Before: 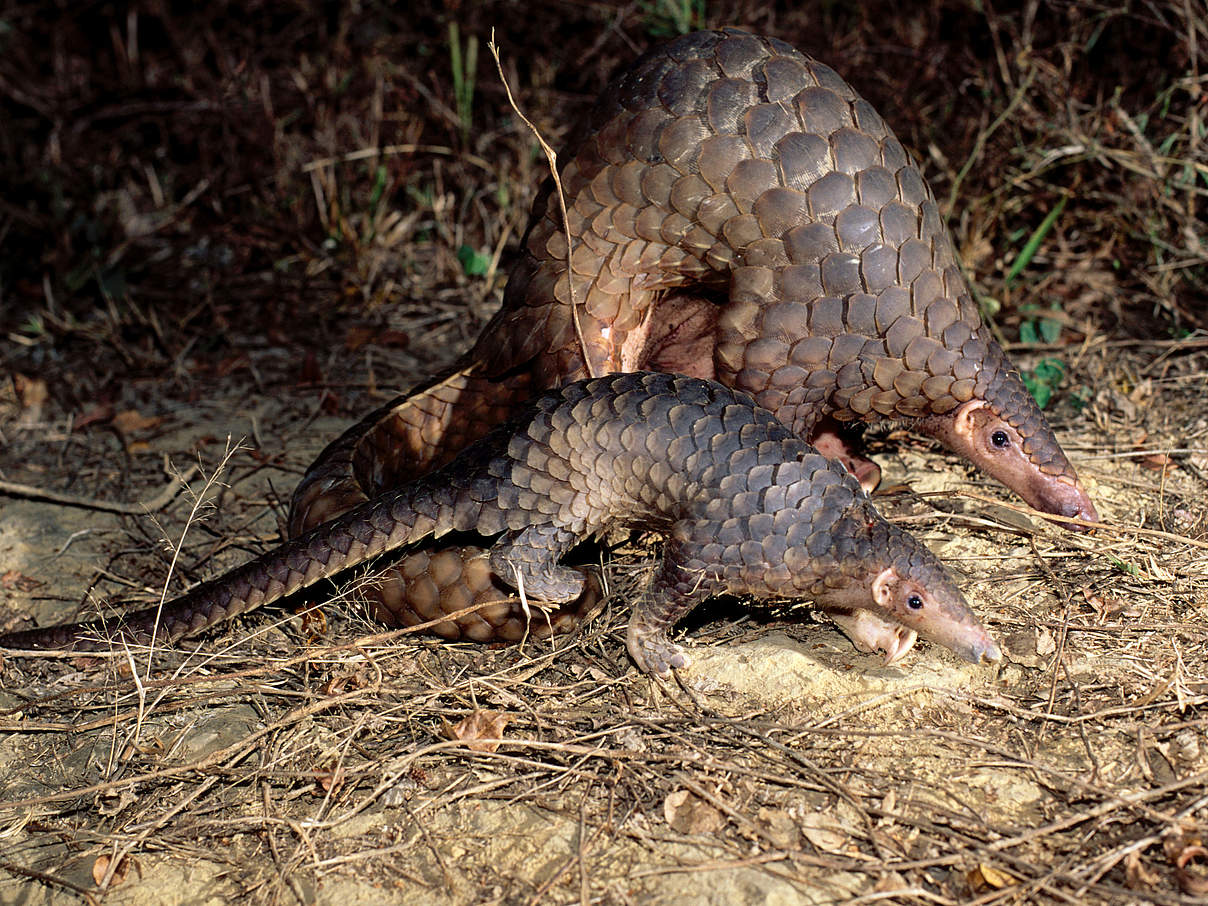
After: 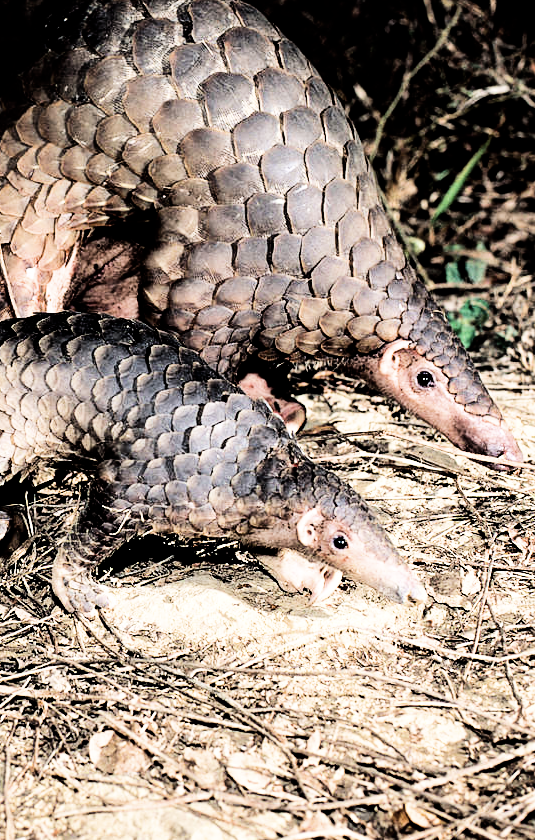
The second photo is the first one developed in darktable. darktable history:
color correction: saturation 0.8
tone equalizer: -8 EV -1.08 EV, -7 EV -1.01 EV, -6 EV -0.867 EV, -5 EV -0.578 EV, -3 EV 0.578 EV, -2 EV 0.867 EV, -1 EV 1.01 EV, +0 EV 1.08 EV, edges refinement/feathering 500, mask exposure compensation -1.57 EV, preserve details no
local contrast: mode bilateral grid, contrast 15, coarseness 36, detail 105%, midtone range 0.2
exposure: black level correction 0, exposure 0.5 EV, compensate exposure bias true, compensate highlight preservation false
crop: left 47.628%, top 6.643%, right 7.874%
filmic rgb: black relative exposure -5 EV, hardness 2.88, contrast 1.4, highlights saturation mix -30%
